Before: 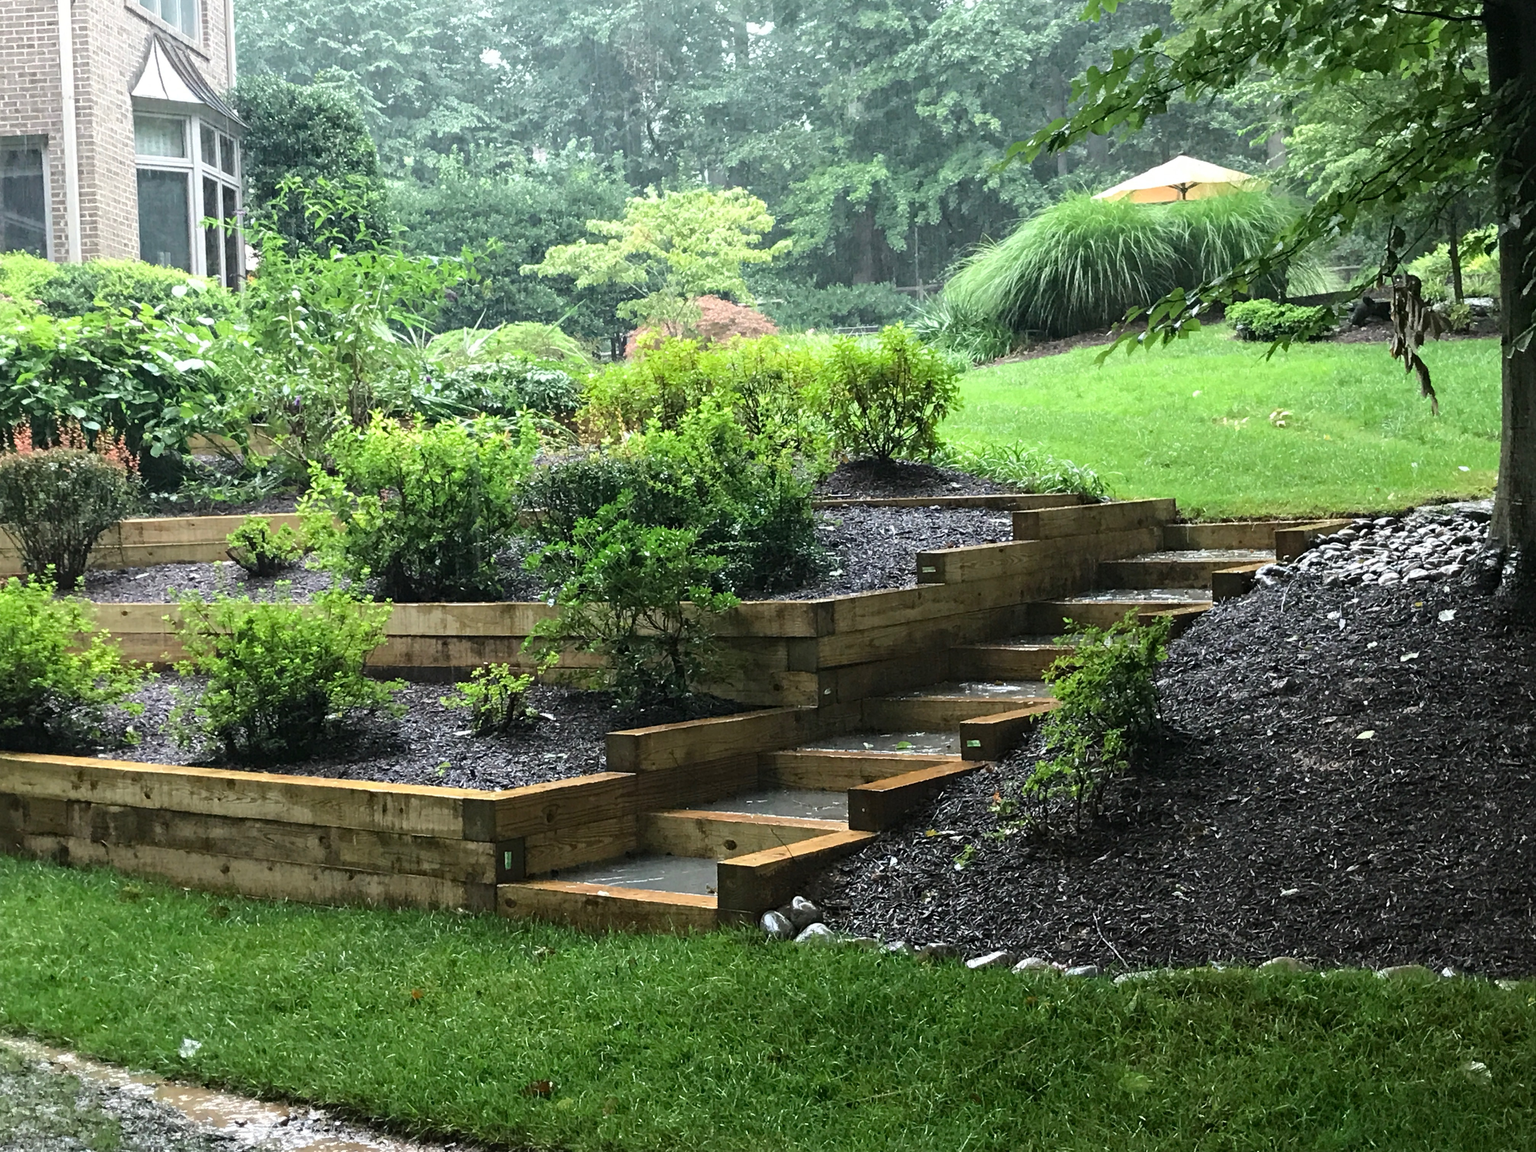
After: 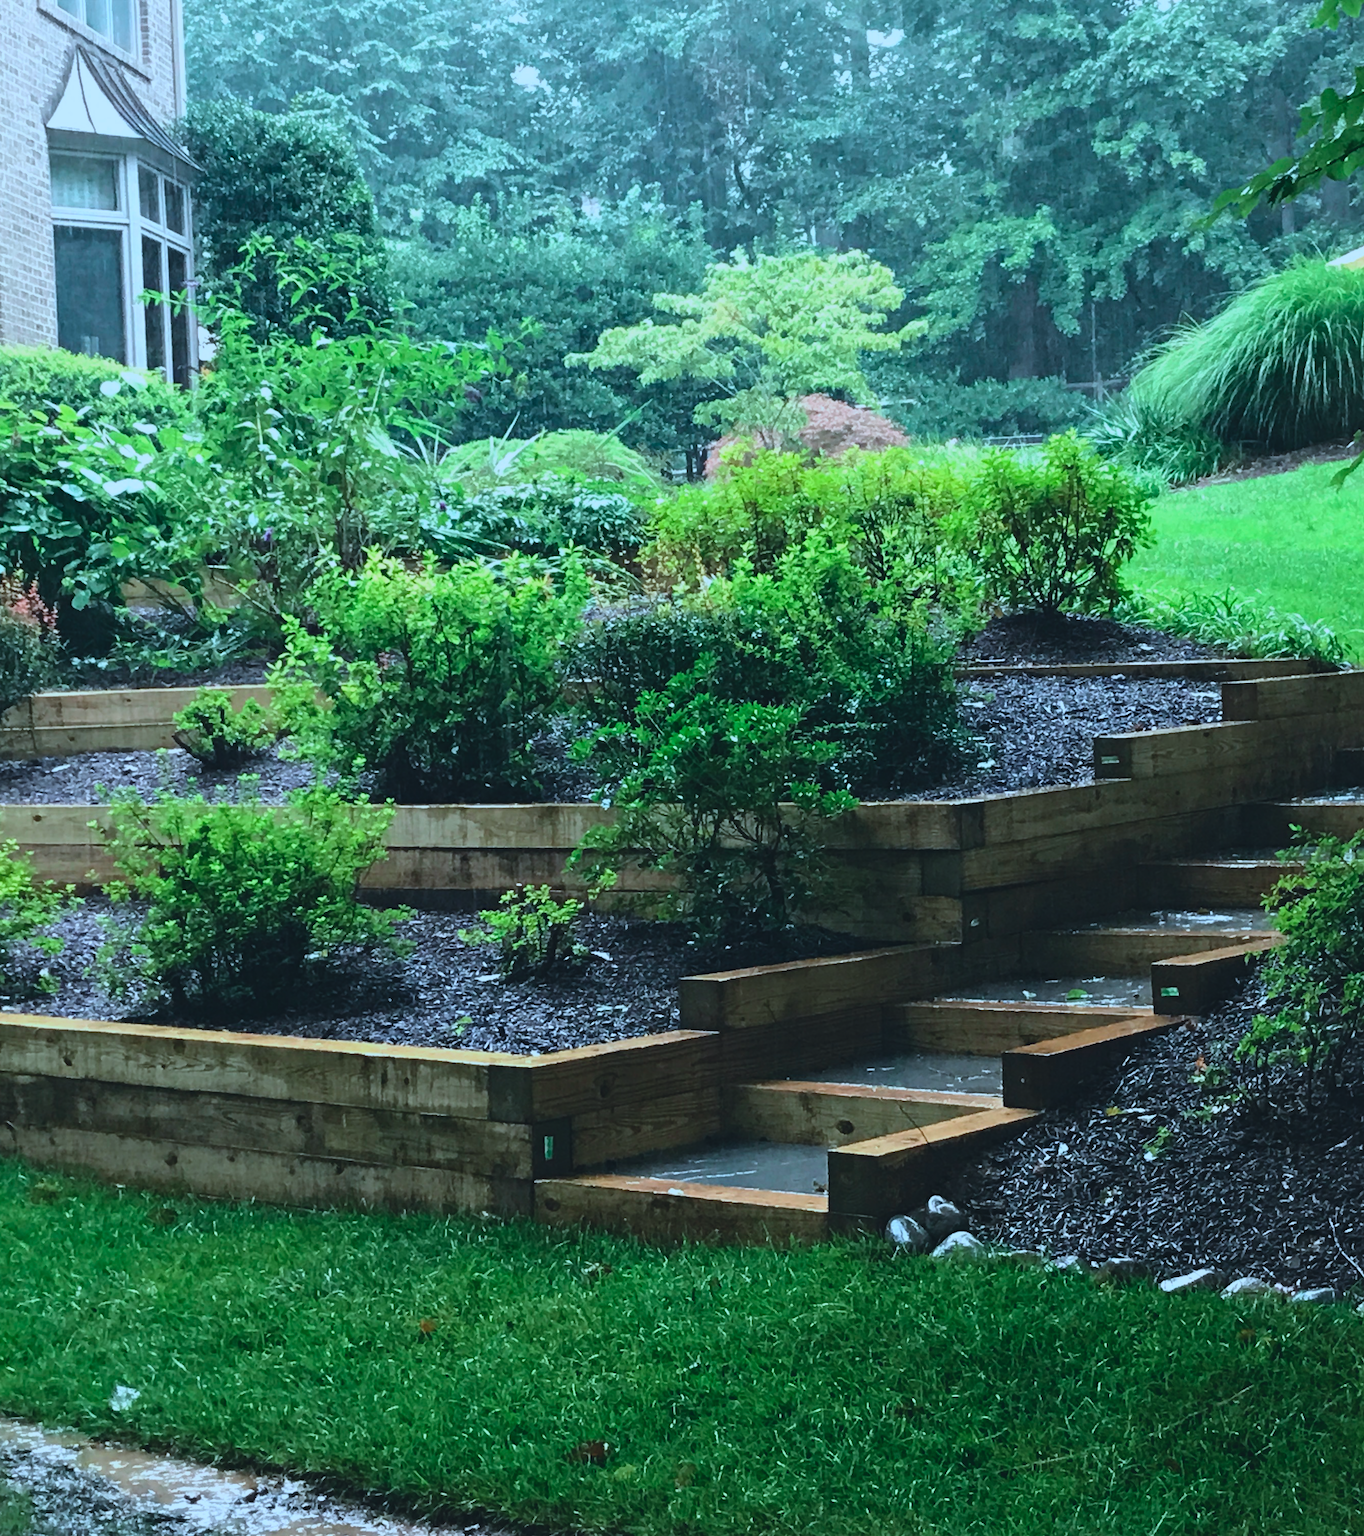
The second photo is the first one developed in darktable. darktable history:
crop and rotate: left 6.308%, right 27.091%
exposure: black level correction -0.015, exposure -0.508 EV, compensate highlight preservation false
color calibration: output R [0.946, 0.065, -0.013, 0], output G [-0.246, 1.264, -0.017, 0], output B [0.046, -0.098, 1.05, 0], gray › normalize channels true, illuminant custom, x 0.388, y 0.387, temperature 3795.72 K, gamut compression 0.018
contrast brightness saturation: contrast 0.148, brightness -0.01, saturation 0.1
